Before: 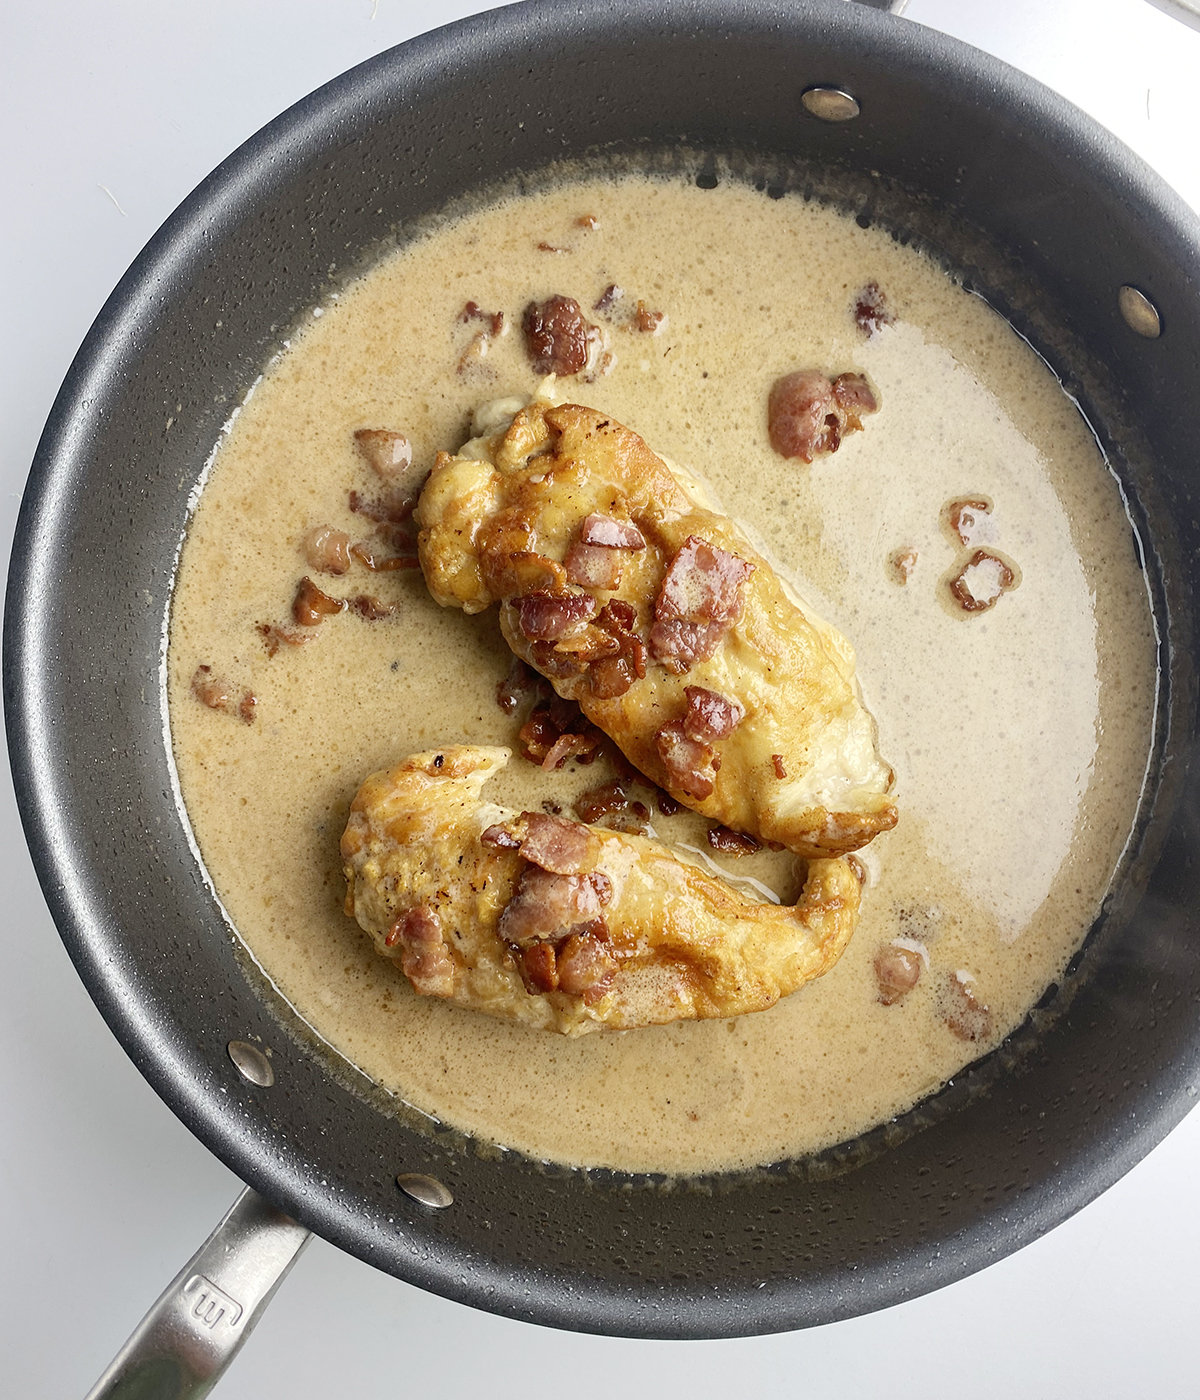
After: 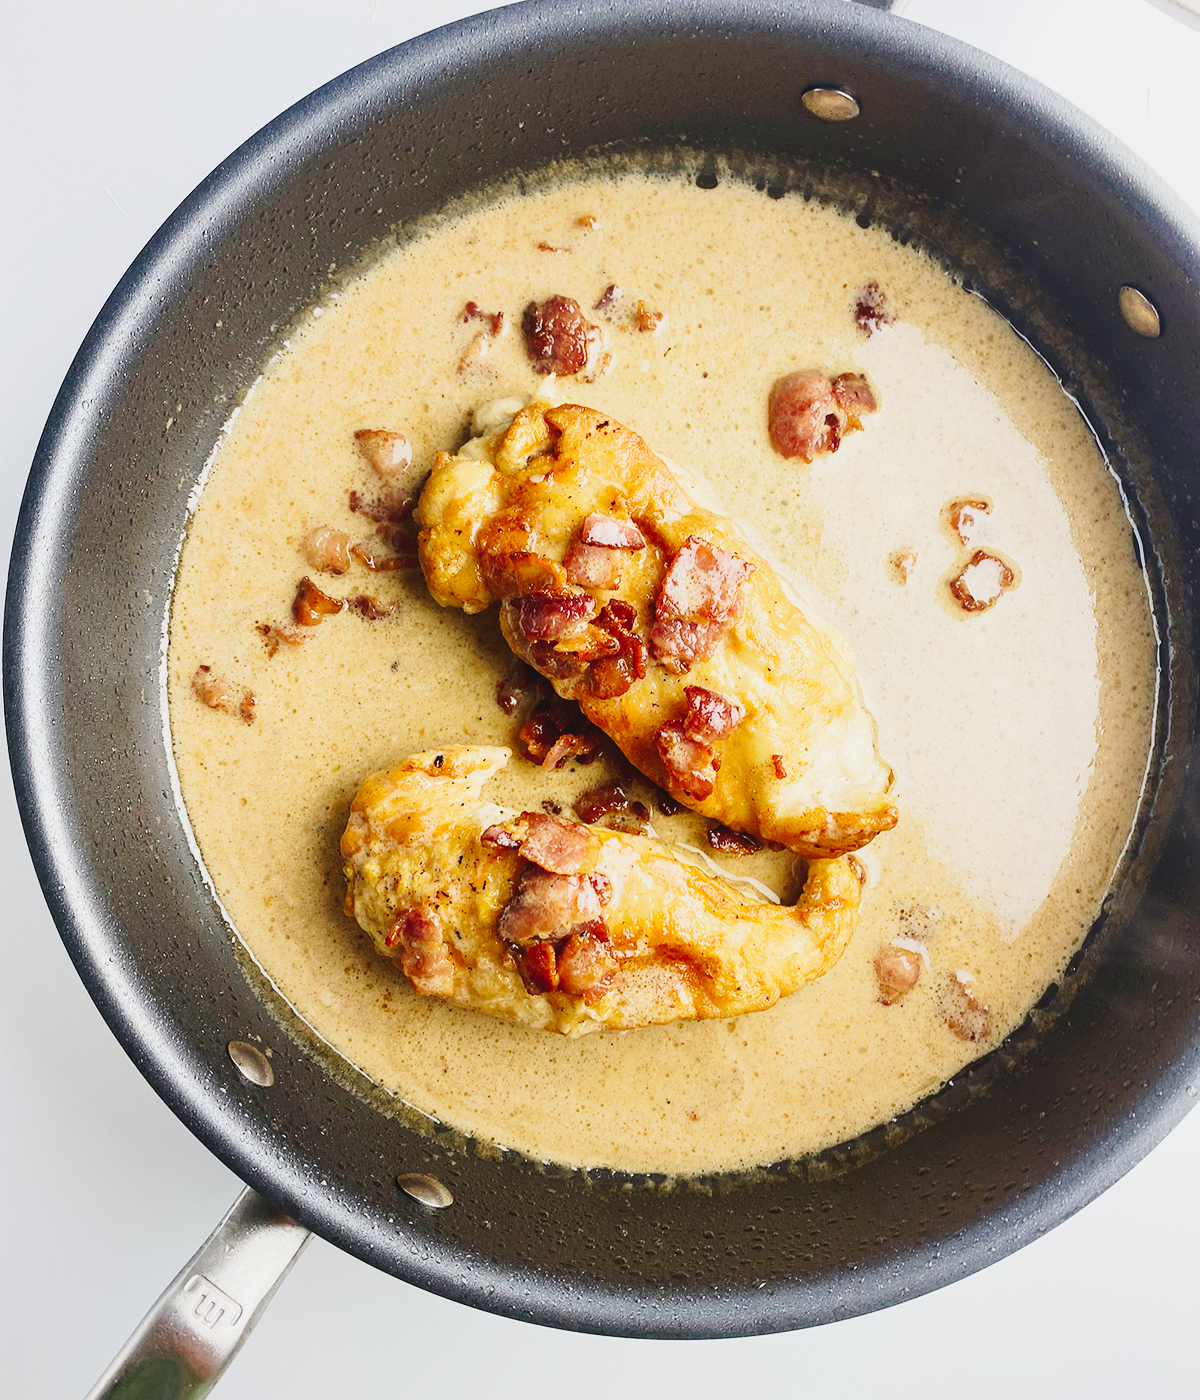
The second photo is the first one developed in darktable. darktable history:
tone curve: curves: ch0 [(0, 0) (0.003, 0.046) (0.011, 0.052) (0.025, 0.059) (0.044, 0.069) (0.069, 0.084) (0.1, 0.107) (0.136, 0.133) (0.177, 0.171) (0.224, 0.216) (0.277, 0.293) (0.335, 0.371) (0.399, 0.481) (0.468, 0.577) (0.543, 0.662) (0.623, 0.749) (0.709, 0.831) (0.801, 0.891) (0.898, 0.942) (1, 1)], preserve colors none
sigmoid: contrast 1.22, skew 0.65
velvia: on, module defaults
